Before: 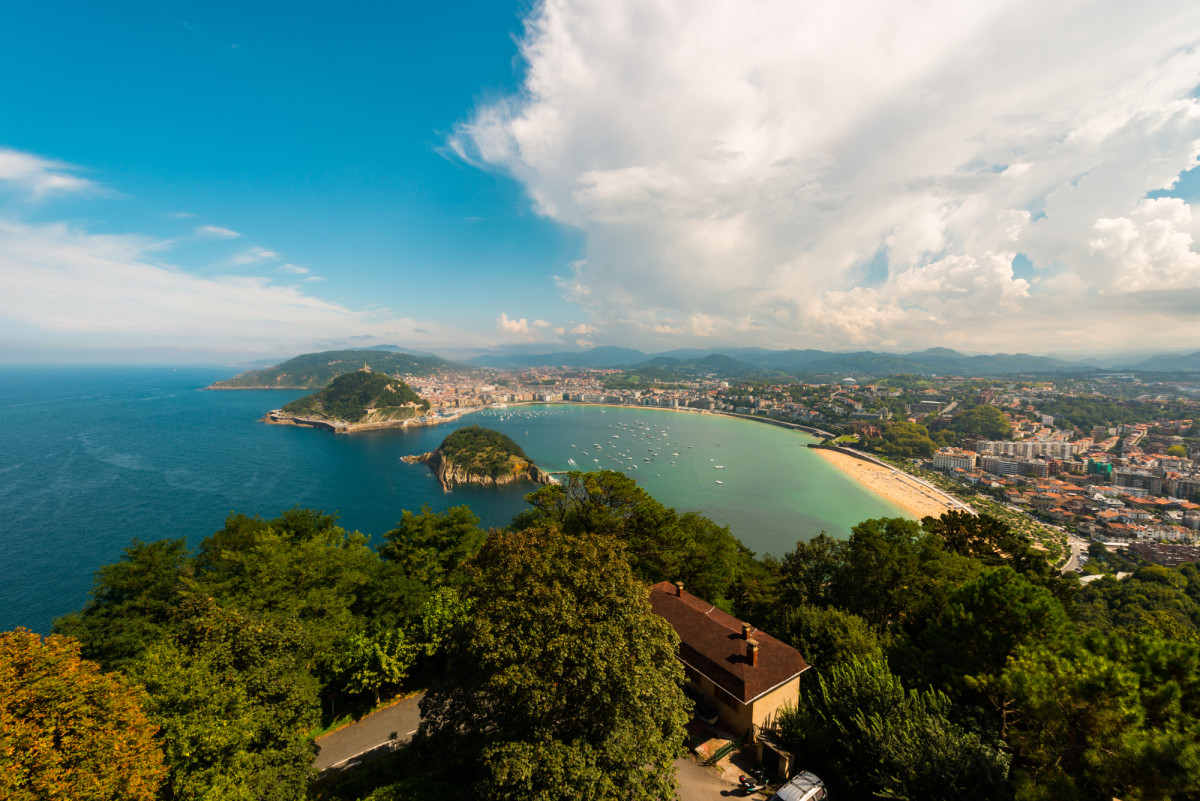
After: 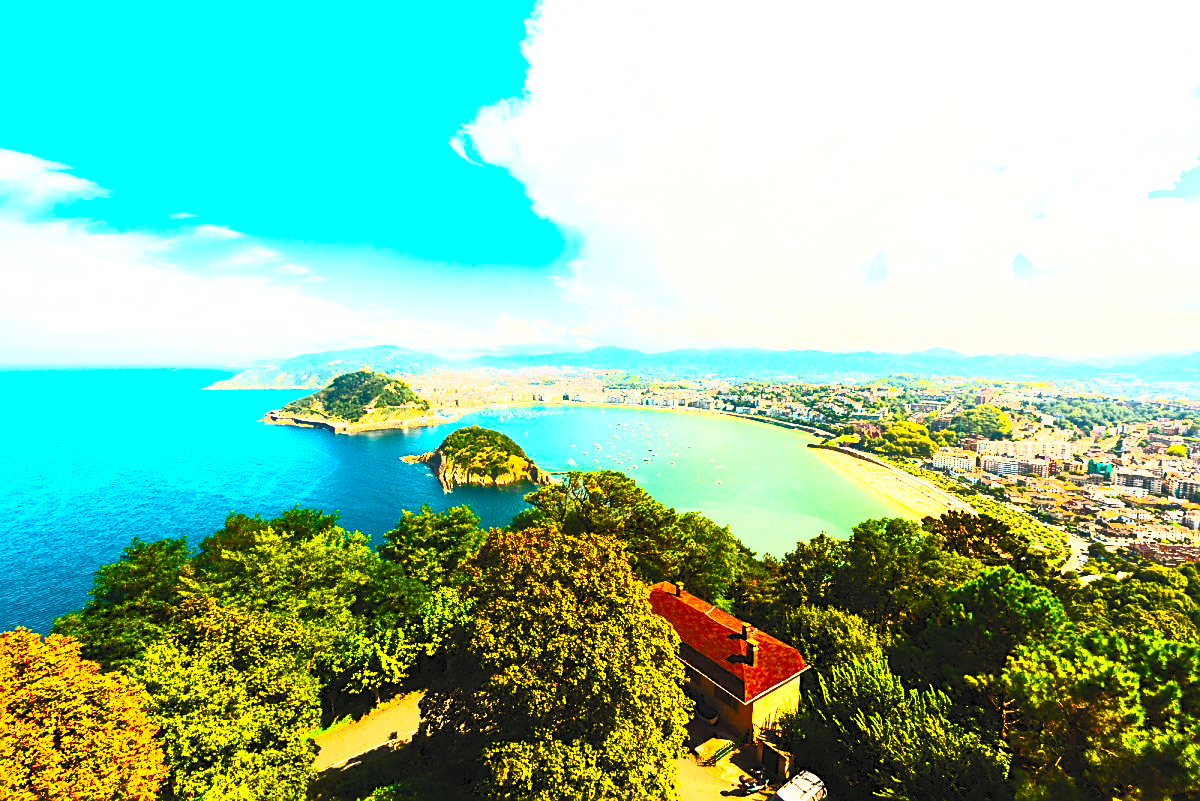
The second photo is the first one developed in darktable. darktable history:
sharpen: on, module defaults
base curve: curves: ch0 [(0, 0) (0.026, 0.03) (0.109, 0.232) (0.351, 0.748) (0.669, 0.968) (1, 1)], preserve colors none
contrast brightness saturation: contrast 0.983, brightness 0.982, saturation 0.985
